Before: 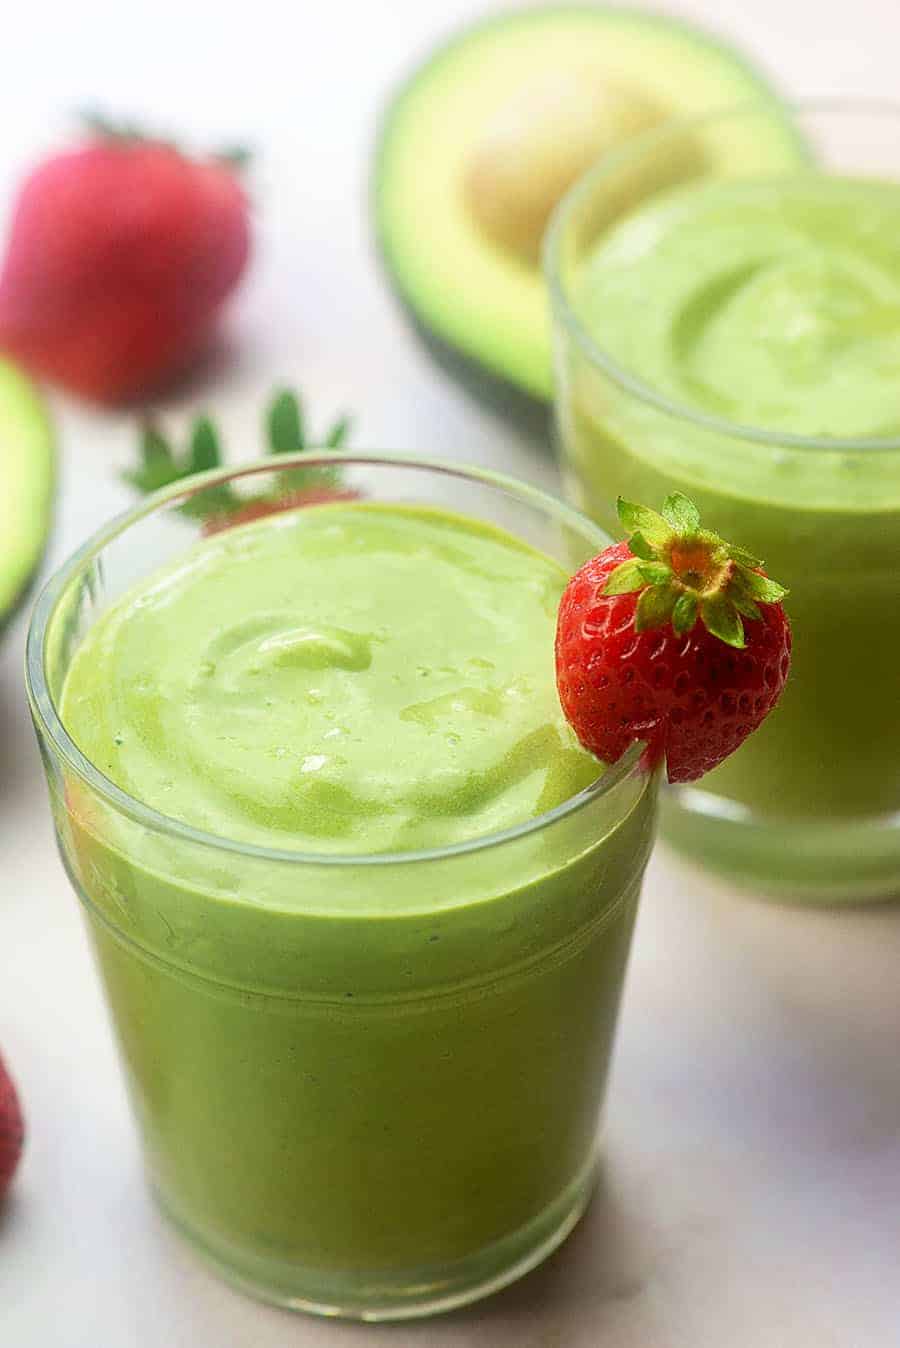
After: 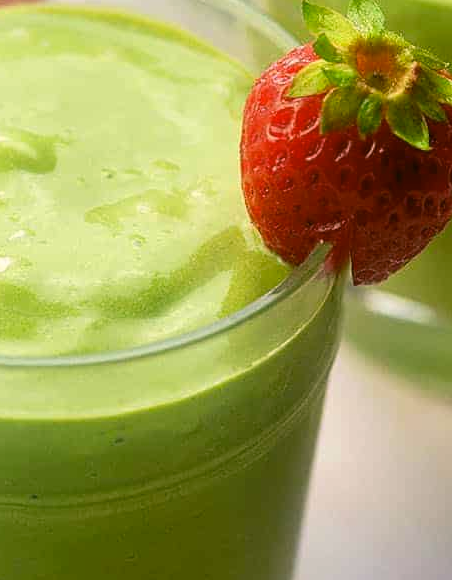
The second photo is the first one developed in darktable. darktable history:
color correction: highlights a* 4.4, highlights b* 4.99, shadows a* -8.25, shadows b* 5.02
crop: left 35.102%, top 37.003%, right 14.62%, bottom 19.936%
